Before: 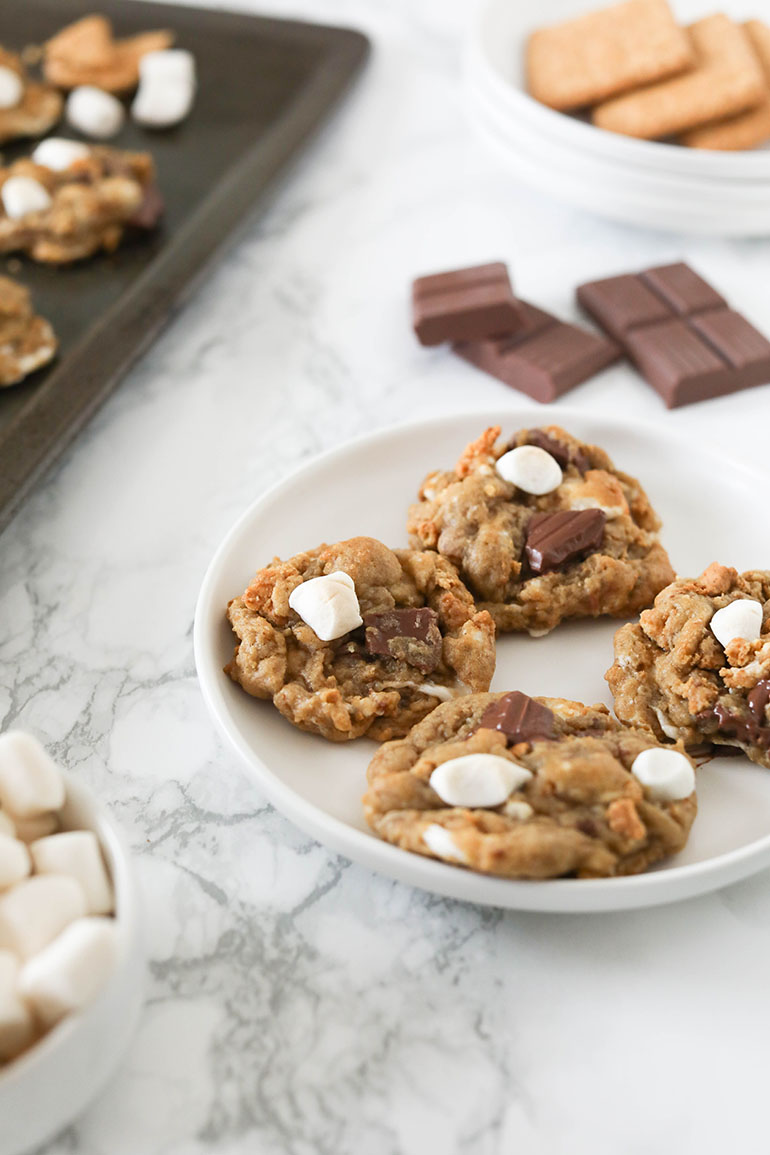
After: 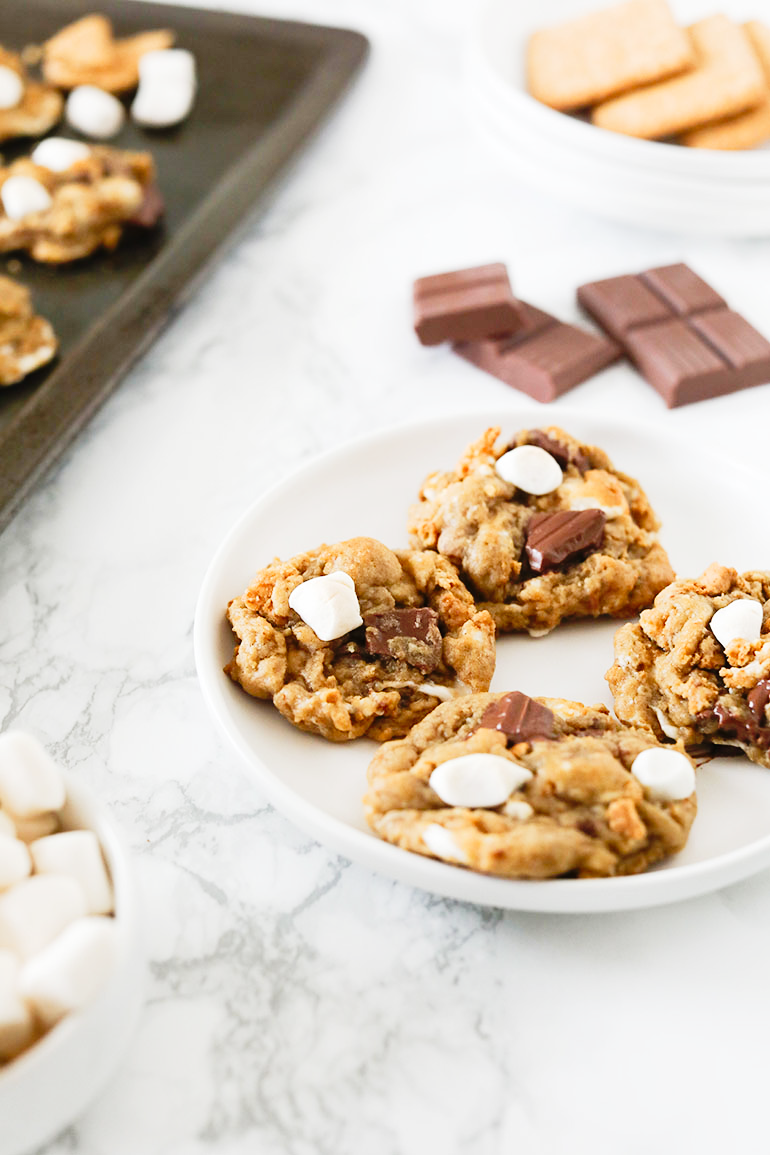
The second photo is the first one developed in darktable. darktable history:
contrast equalizer: y [[0.5 ×6], [0.5 ×6], [0.5, 0.5, 0.501, 0.545, 0.707, 0.863], [0 ×6], [0 ×6]]
tone curve: curves: ch0 [(0, 0) (0.003, 0.011) (0.011, 0.014) (0.025, 0.023) (0.044, 0.035) (0.069, 0.047) (0.1, 0.065) (0.136, 0.098) (0.177, 0.139) (0.224, 0.214) (0.277, 0.306) (0.335, 0.392) (0.399, 0.484) (0.468, 0.584) (0.543, 0.68) (0.623, 0.772) (0.709, 0.847) (0.801, 0.905) (0.898, 0.951) (1, 1)], preserve colors none
